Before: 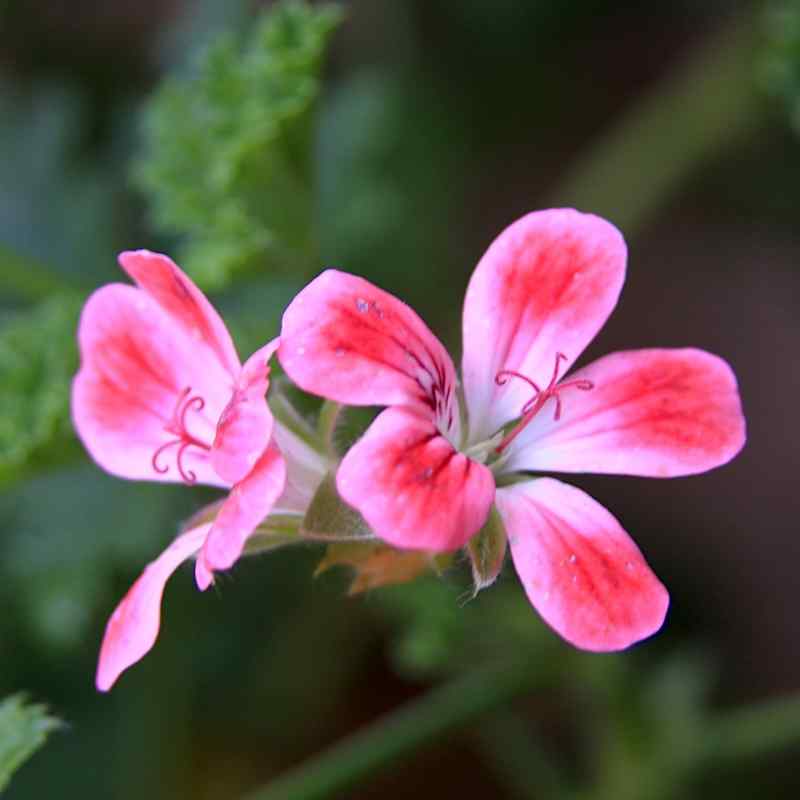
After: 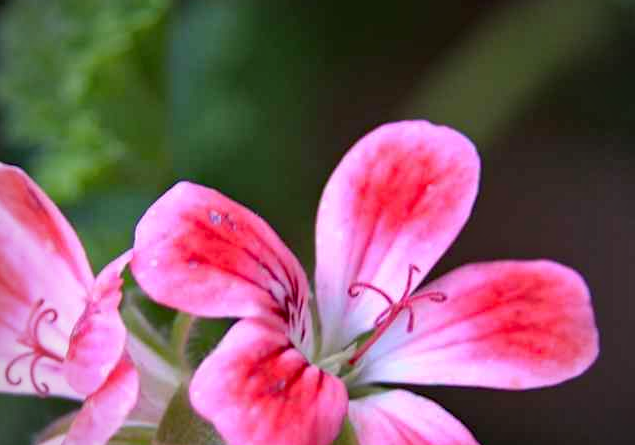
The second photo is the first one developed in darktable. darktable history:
color balance rgb: global vibrance 0.5%
contrast equalizer: octaves 7, y [[0.6 ×6], [0.55 ×6], [0 ×6], [0 ×6], [0 ×6]], mix 0.15
haze removal: on, module defaults
crop: left 18.38%, top 11.092%, right 2.134%, bottom 33.217%
vignetting: unbound false
